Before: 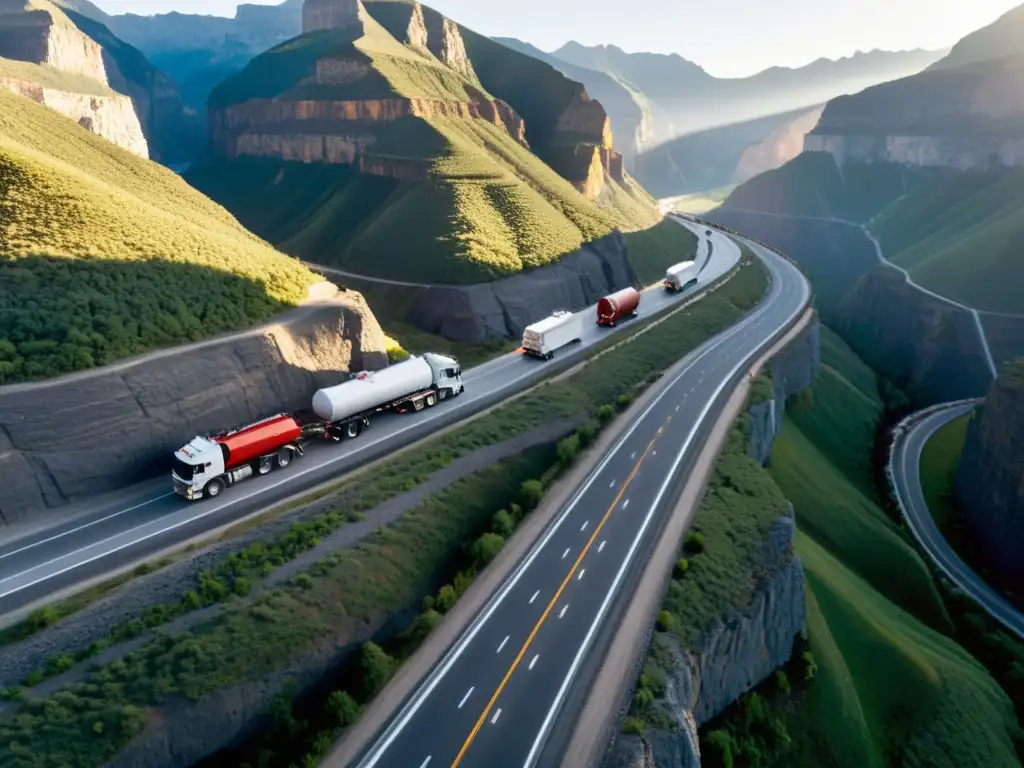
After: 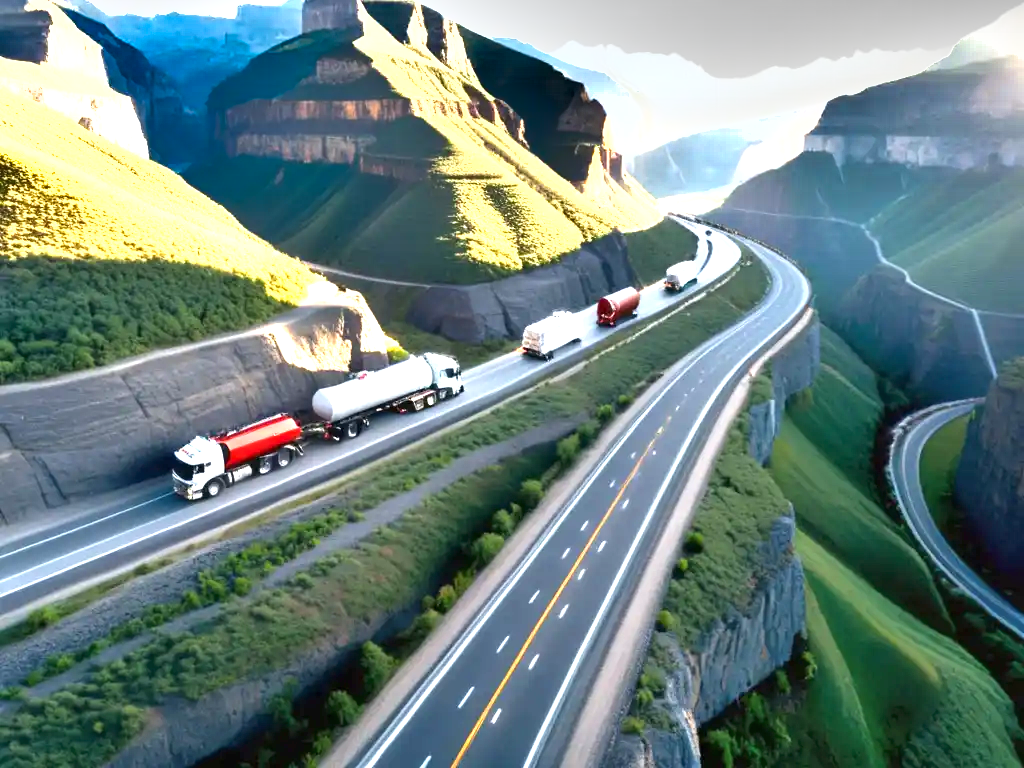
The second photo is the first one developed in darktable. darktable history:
exposure: black level correction 0, exposure 1.441 EV, compensate exposure bias true, compensate highlight preservation false
shadows and highlights: shadows 39.77, highlights -52.49, low approximation 0.01, soften with gaussian
